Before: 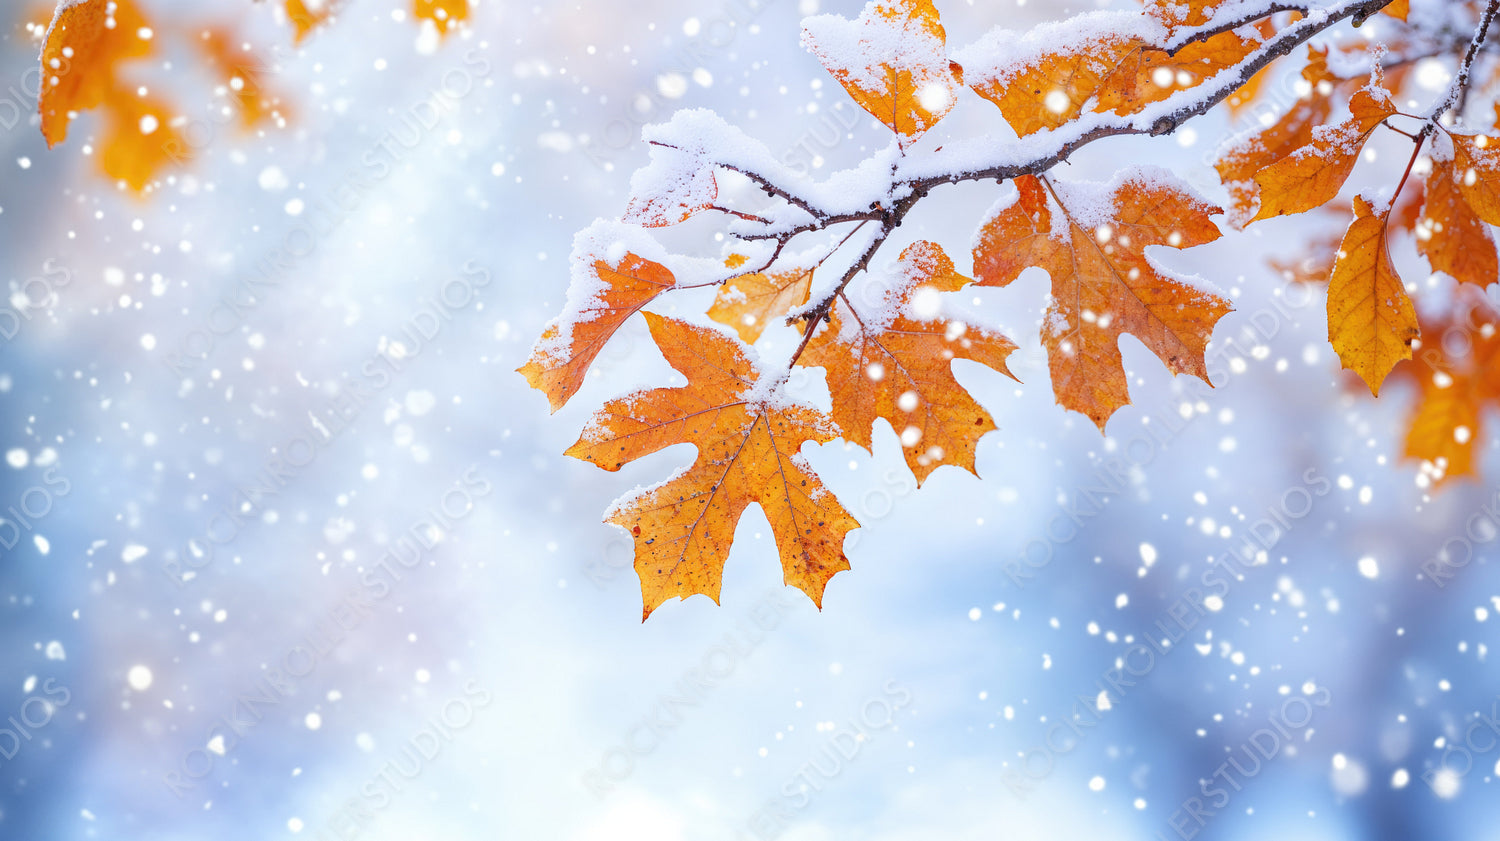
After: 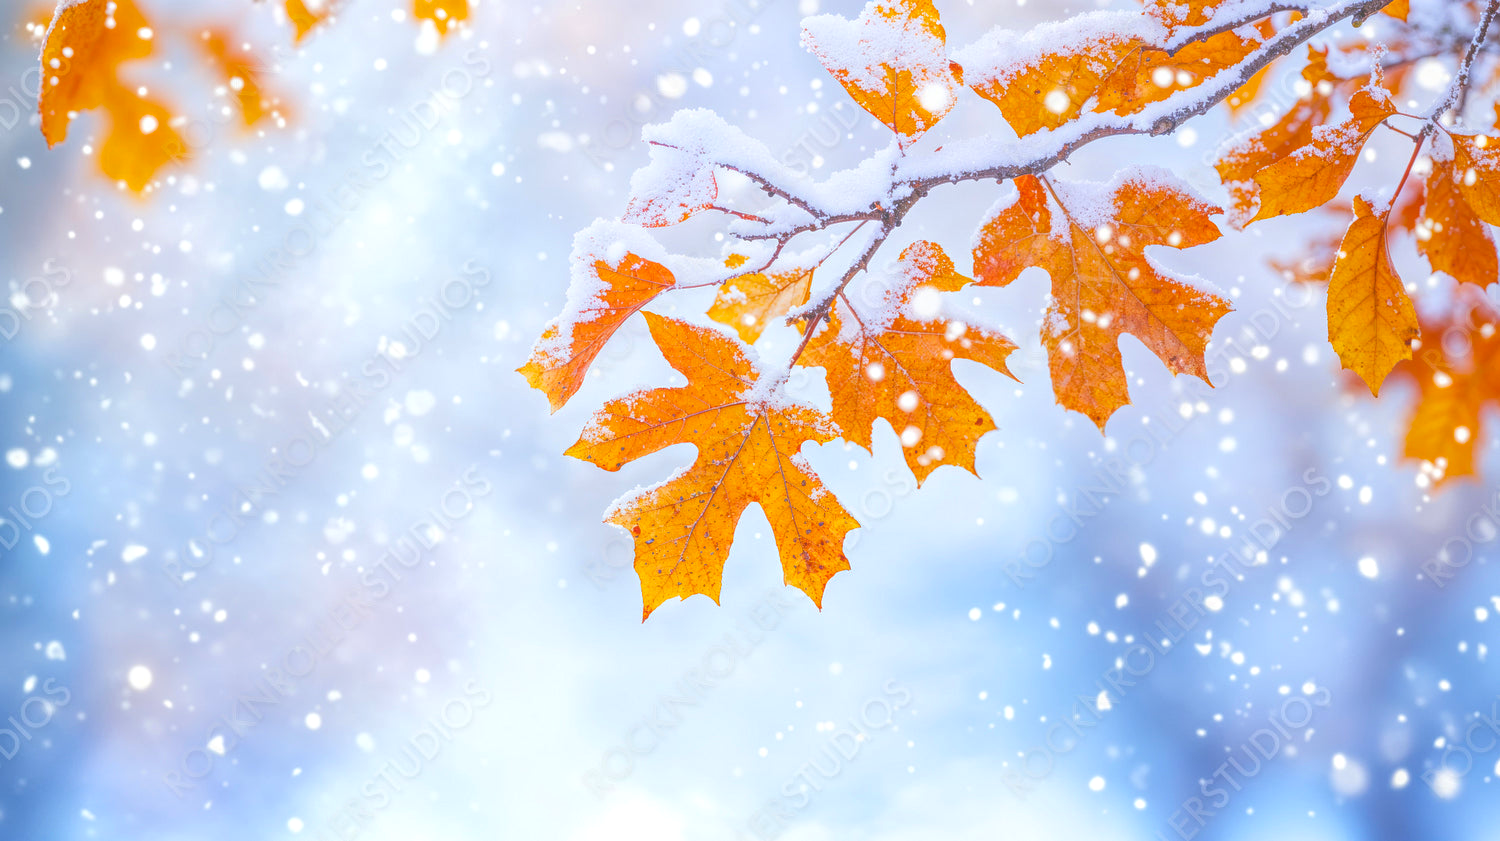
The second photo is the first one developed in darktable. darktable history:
color balance rgb: perceptual saturation grading › global saturation 25%, global vibrance 20%
color balance: lift [1.007, 1, 1, 1], gamma [1.097, 1, 1, 1]
local contrast: highlights 73%, shadows 15%, midtone range 0.197
